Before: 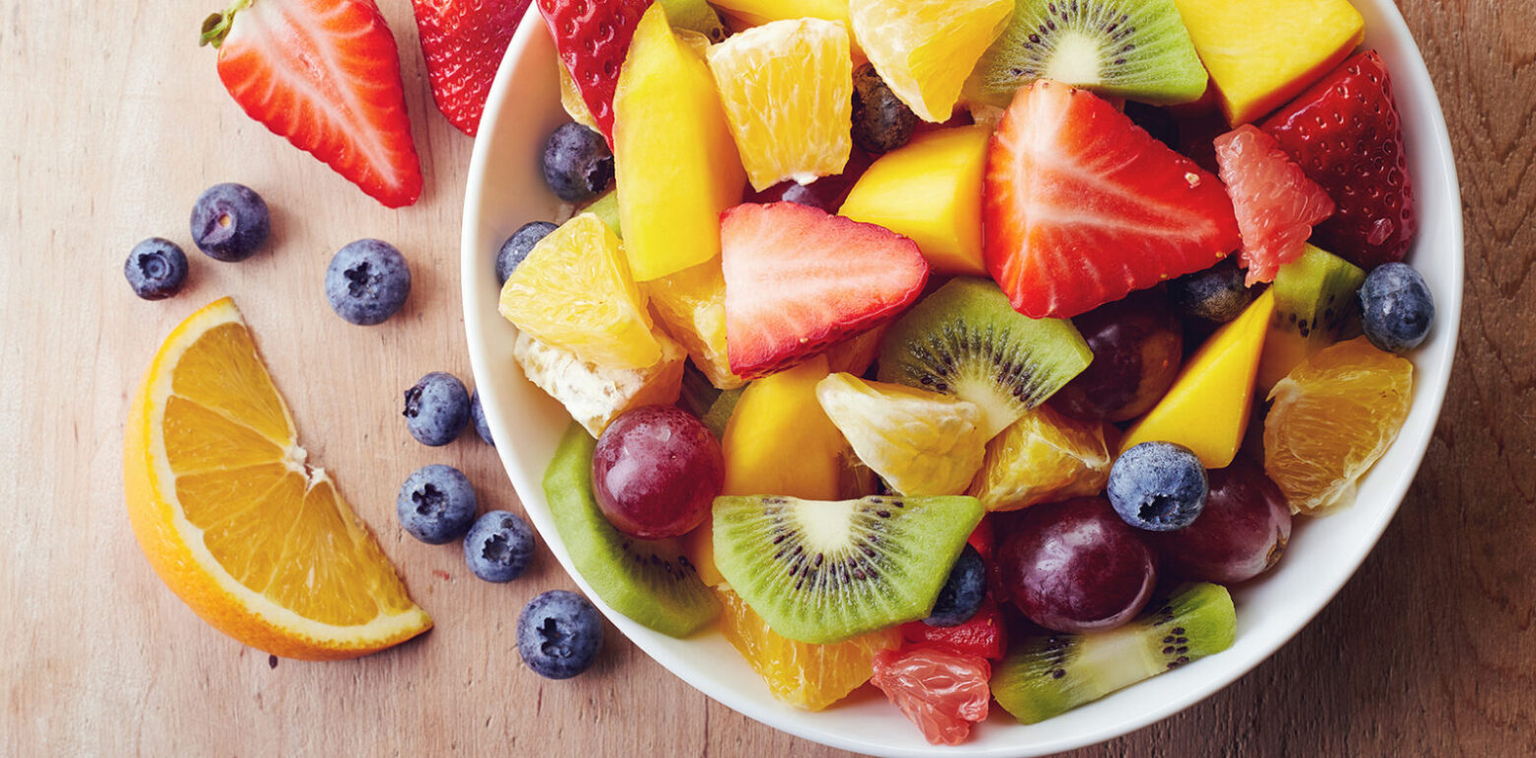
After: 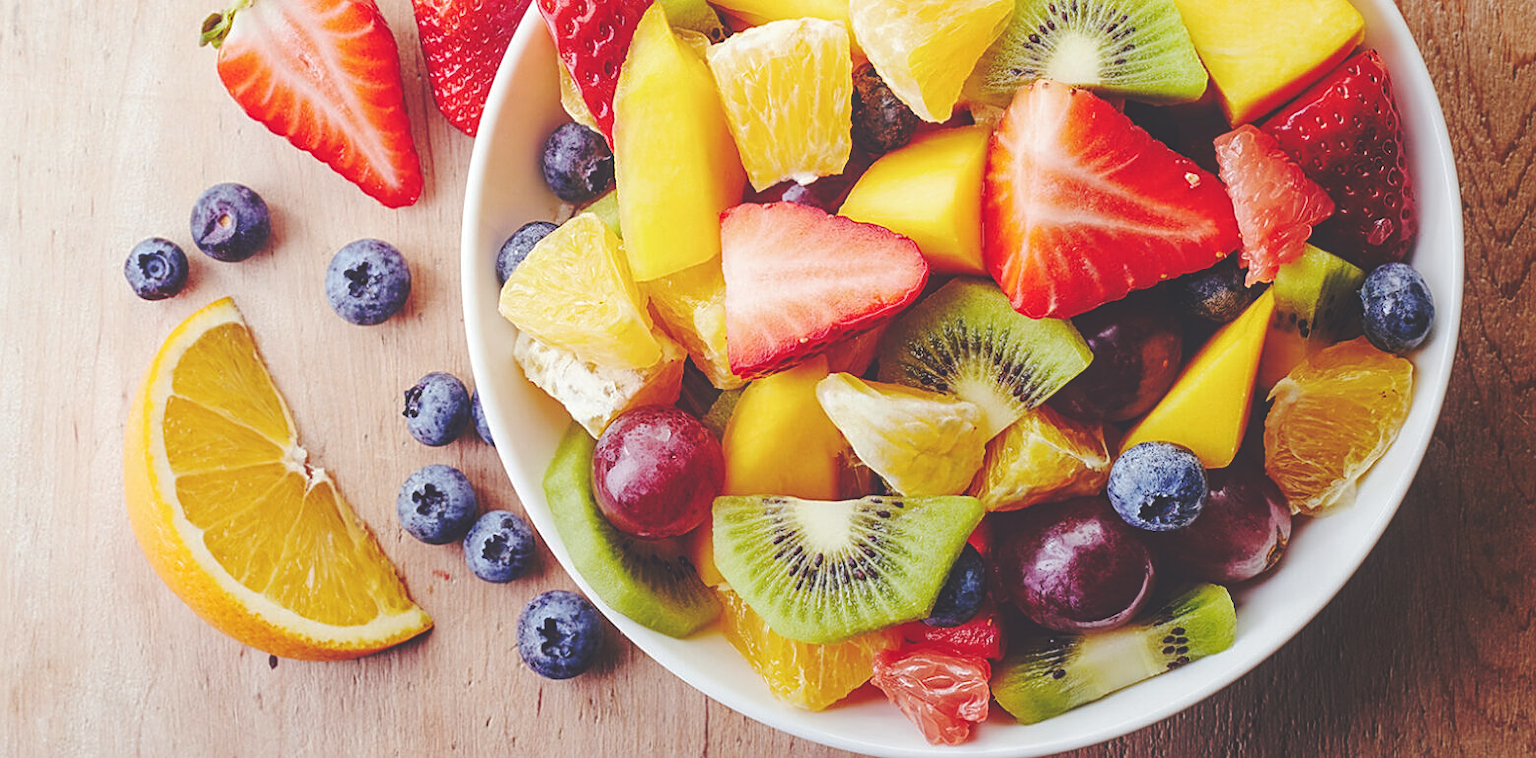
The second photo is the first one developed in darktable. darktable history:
base curve: curves: ch0 [(0, 0.024) (0.055, 0.065) (0.121, 0.166) (0.236, 0.319) (0.693, 0.726) (1, 1)], preserve colors none
sharpen: on, module defaults
local contrast: detail 110%
